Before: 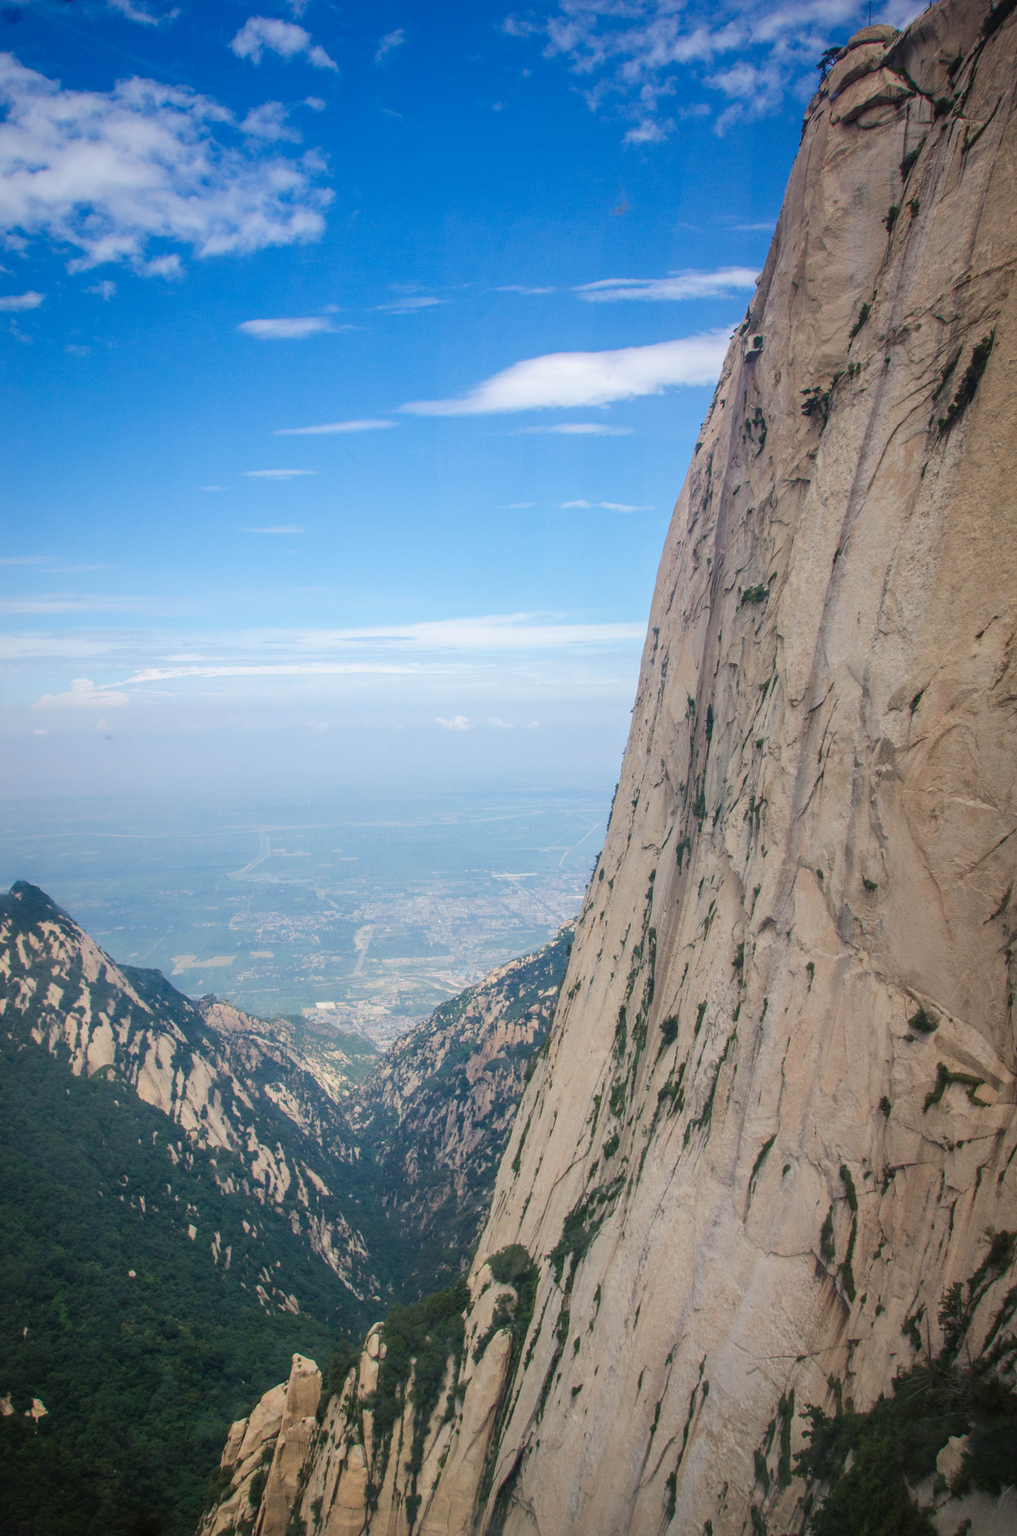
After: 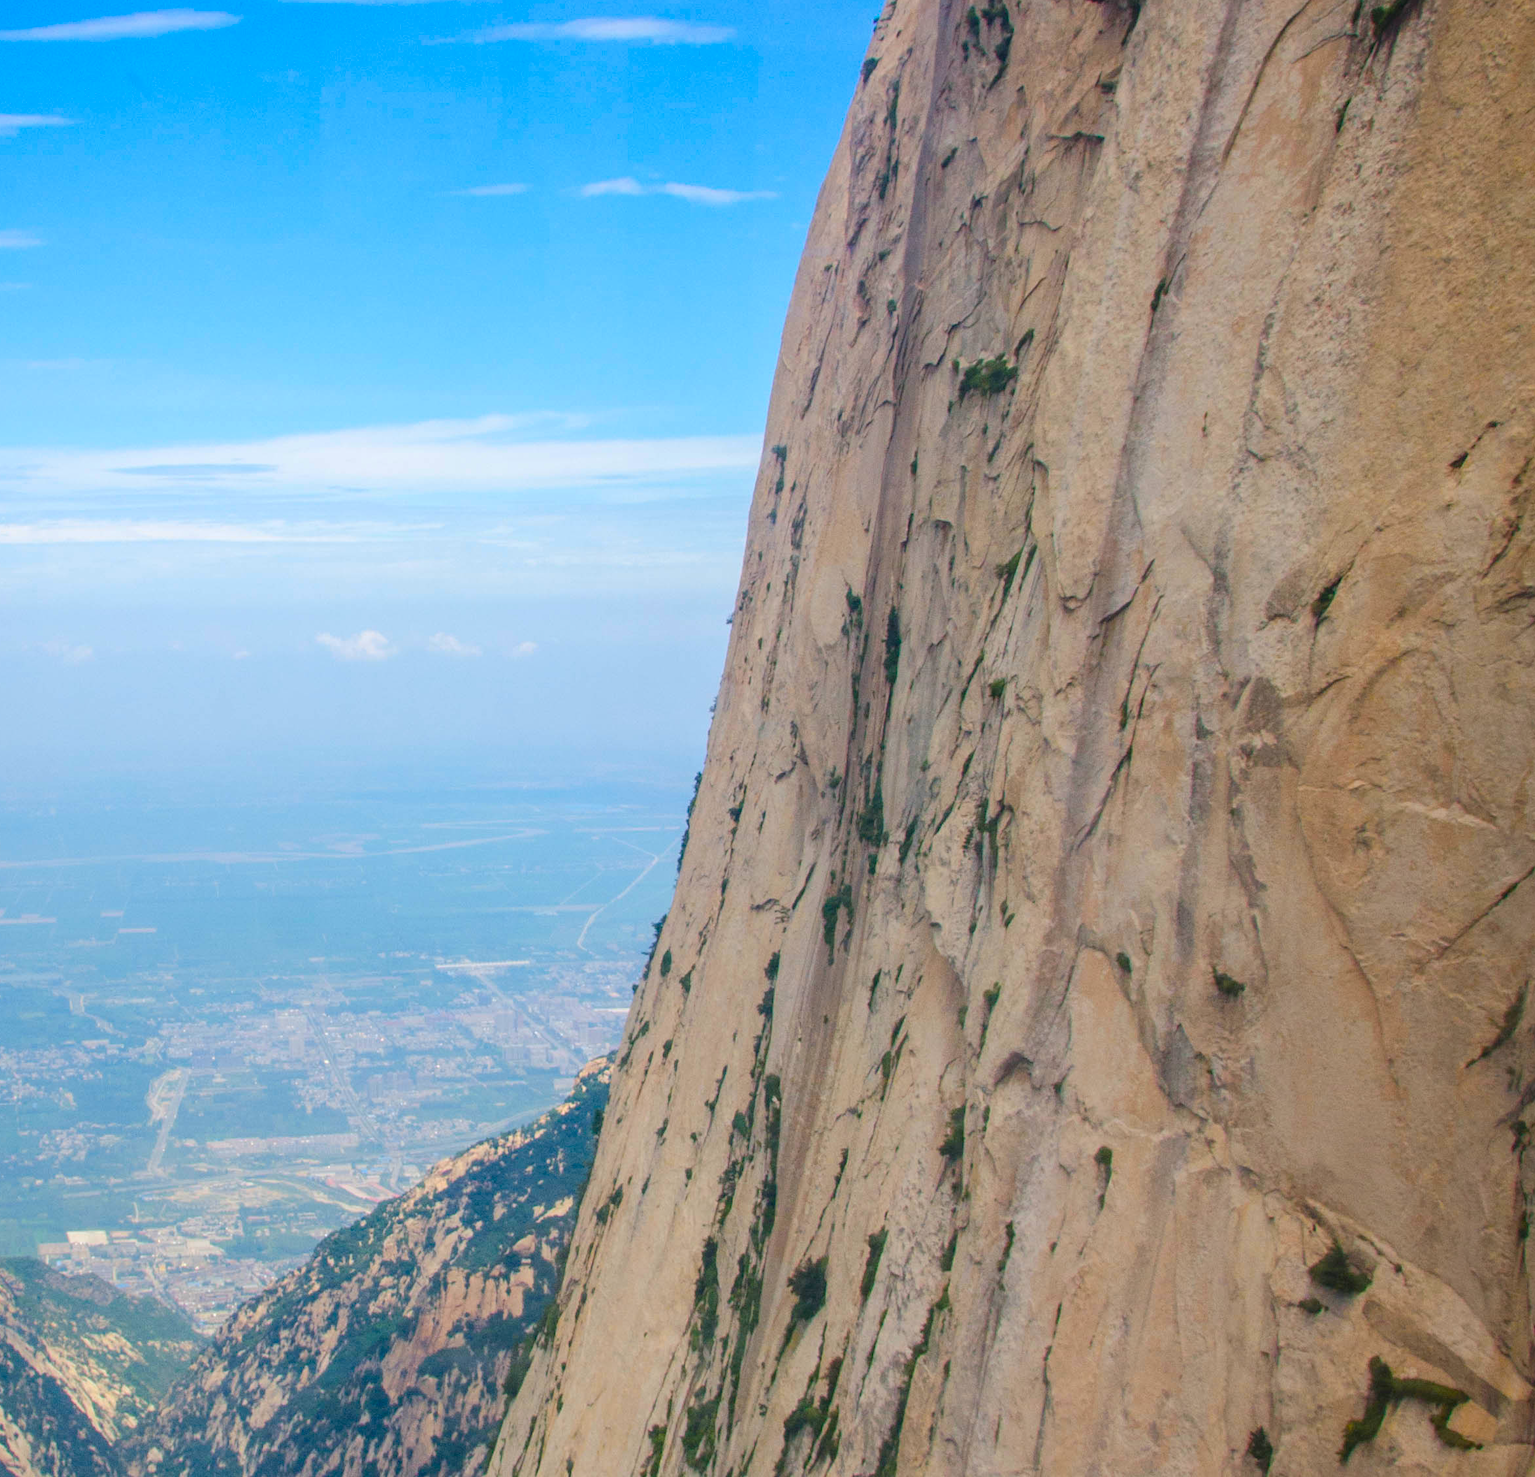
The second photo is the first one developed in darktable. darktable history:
crop and rotate: left 27.938%, top 27.046%, bottom 27.046%
color balance rgb: linear chroma grading › global chroma 15%, perceptual saturation grading › global saturation 30%
